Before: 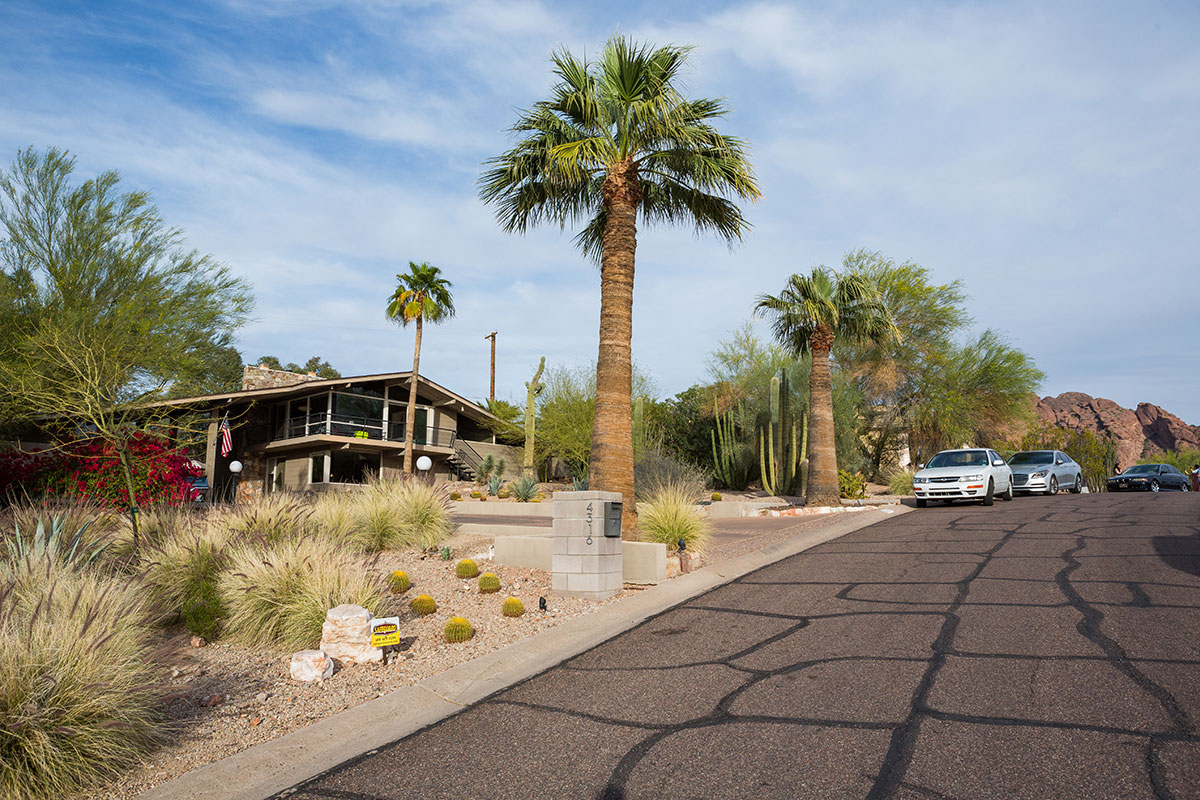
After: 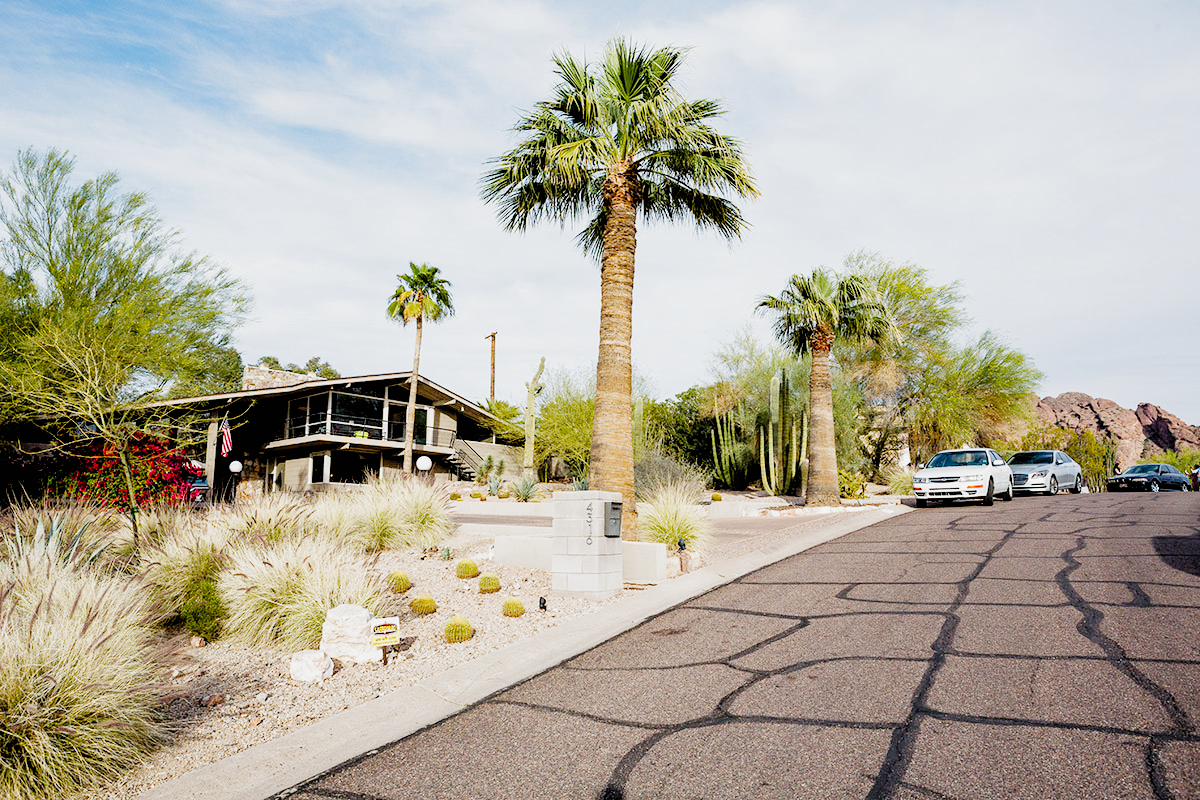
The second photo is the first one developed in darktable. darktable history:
exposure: black level correction 0, exposure 1.2 EV, compensate highlight preservation false
filmic rgb: black relative exposure -2.85 EV, white relative exposure 4.56 EV, hardness 1.77, contrast 1.25, preserve chrominance no, color science v5 (2021)
